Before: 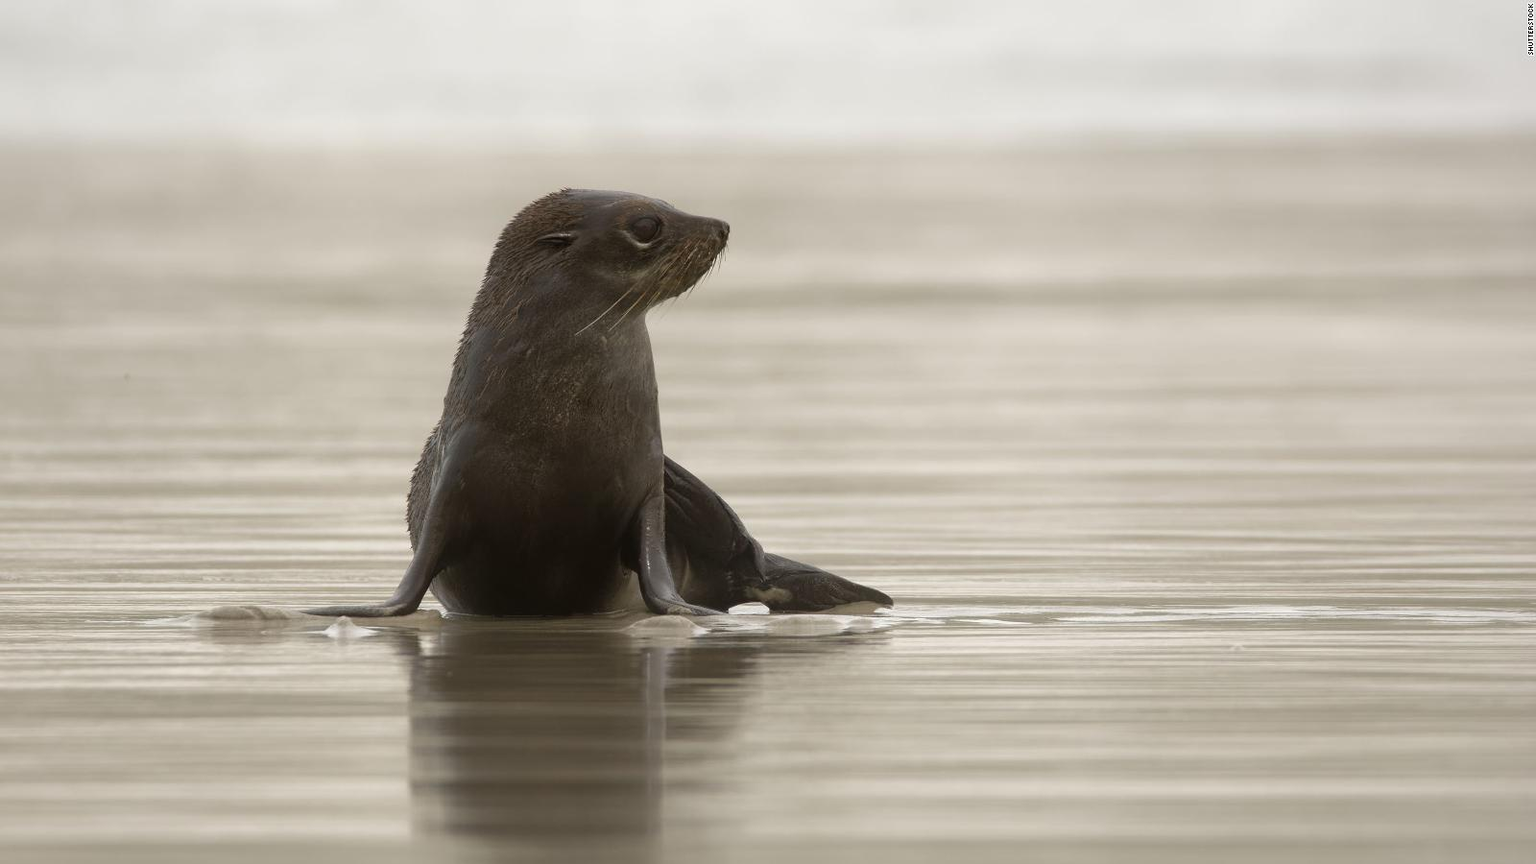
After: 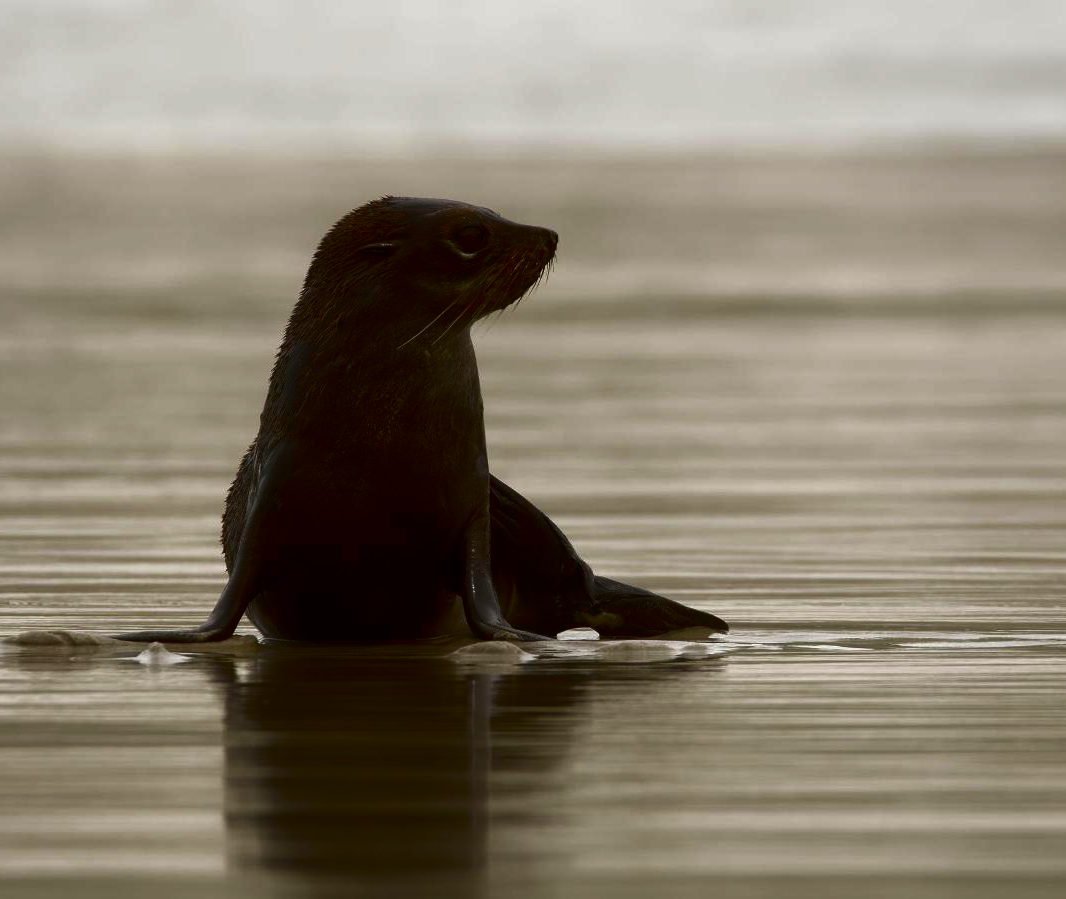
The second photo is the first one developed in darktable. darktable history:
crop and rotate: left 12.673%, right 20.66%
contrast brightness saturation: contrast 0.09, brightness -0.59, saturation 0.17
color balance rgb: perceptual saturation grading › global saturation 25%, global vibrance 10%
